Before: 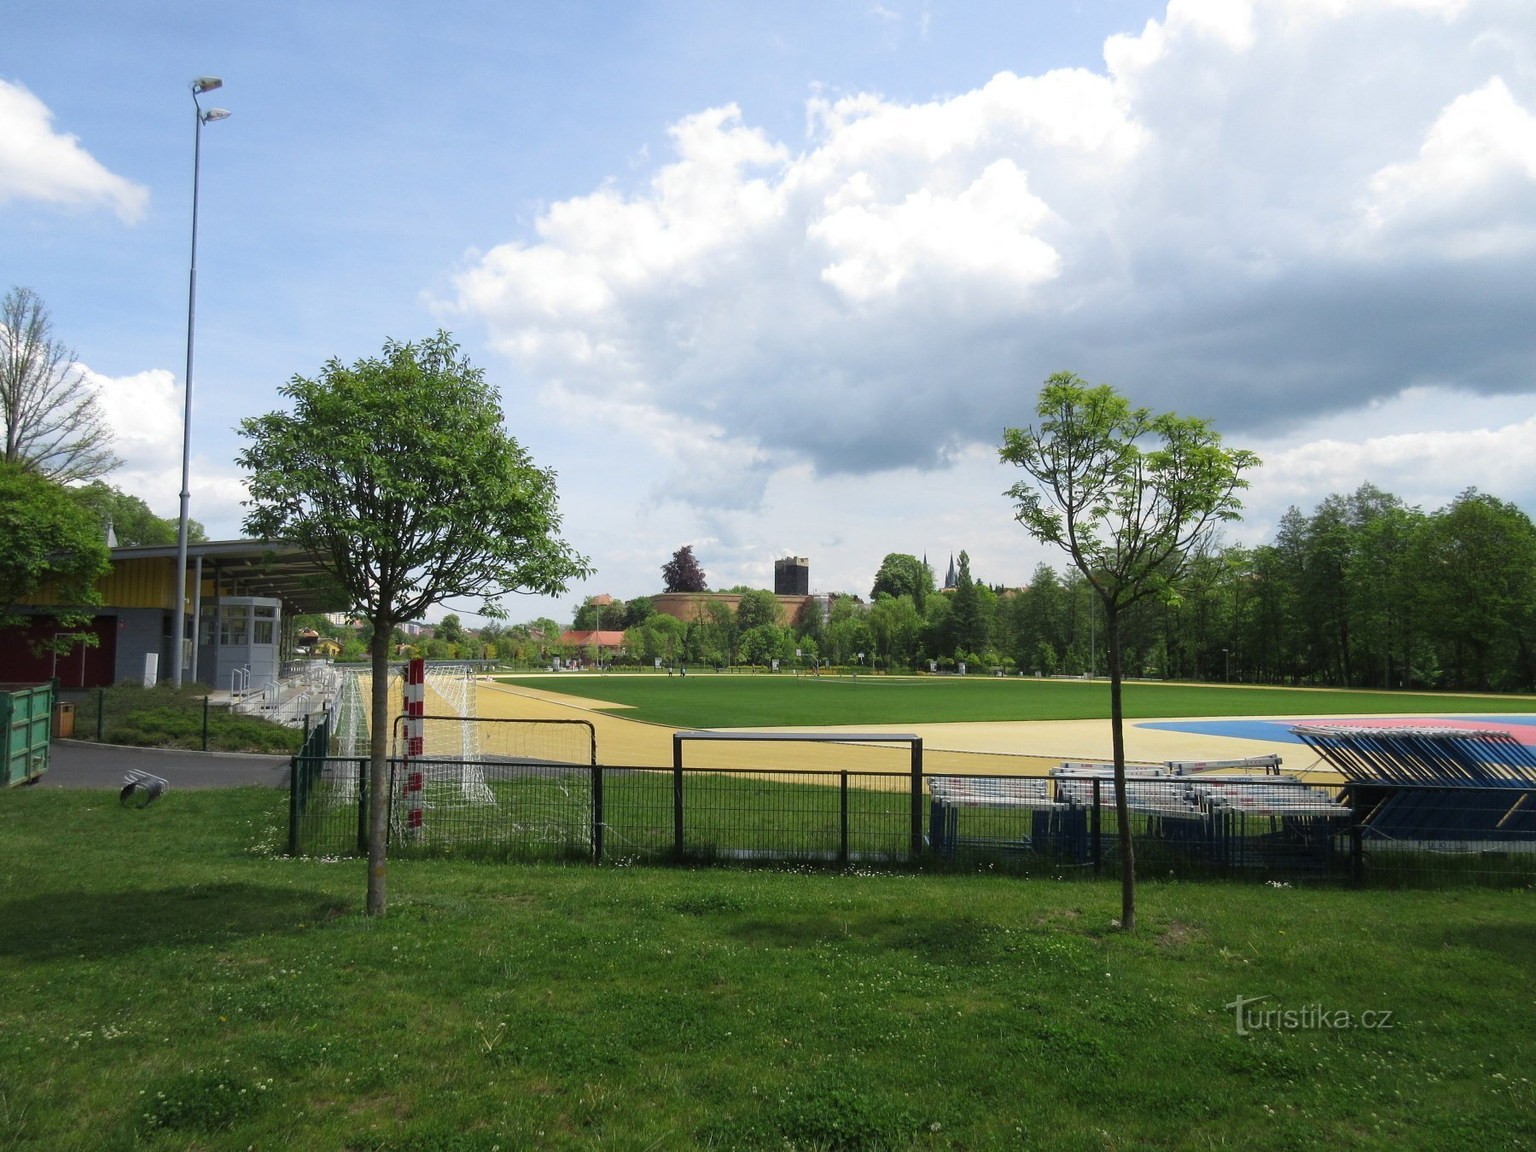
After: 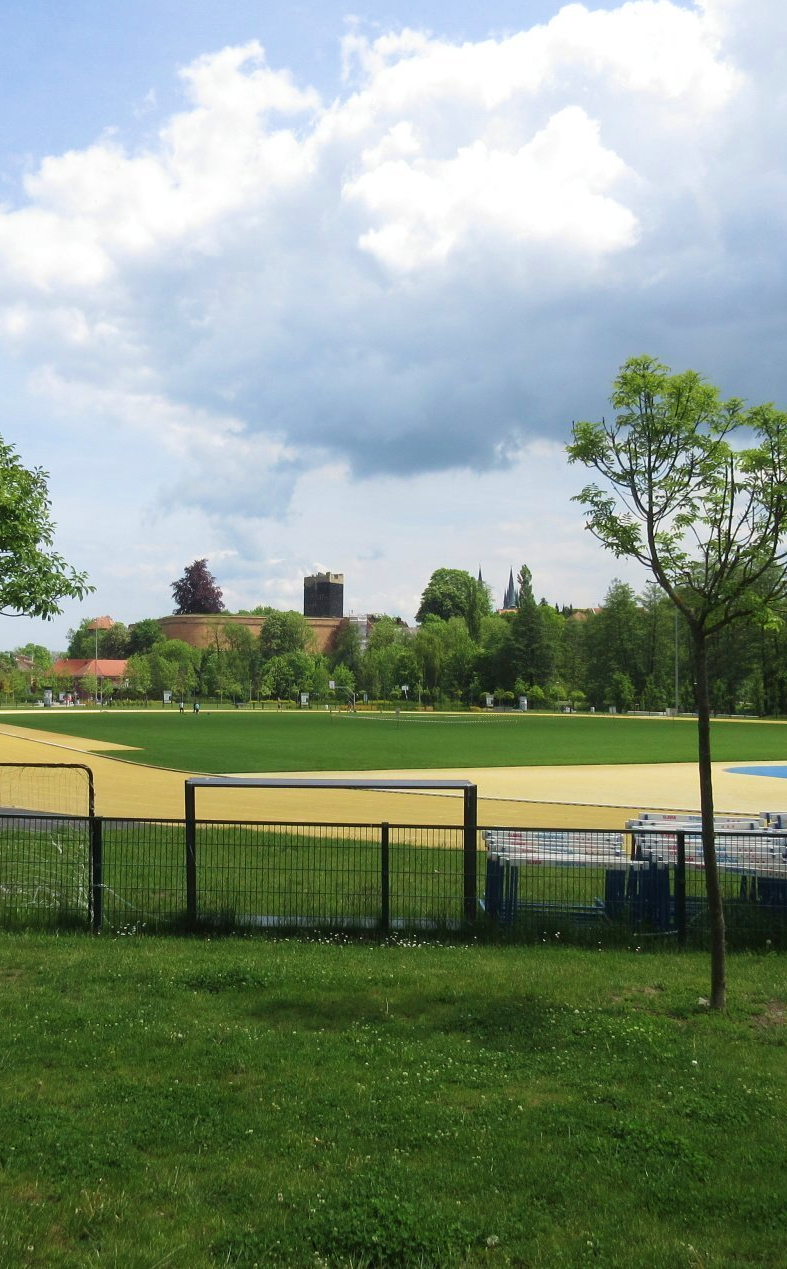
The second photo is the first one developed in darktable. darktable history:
velvia: on, module defaults
crop: left 33.557%, top 5.964%, right 22.707%
